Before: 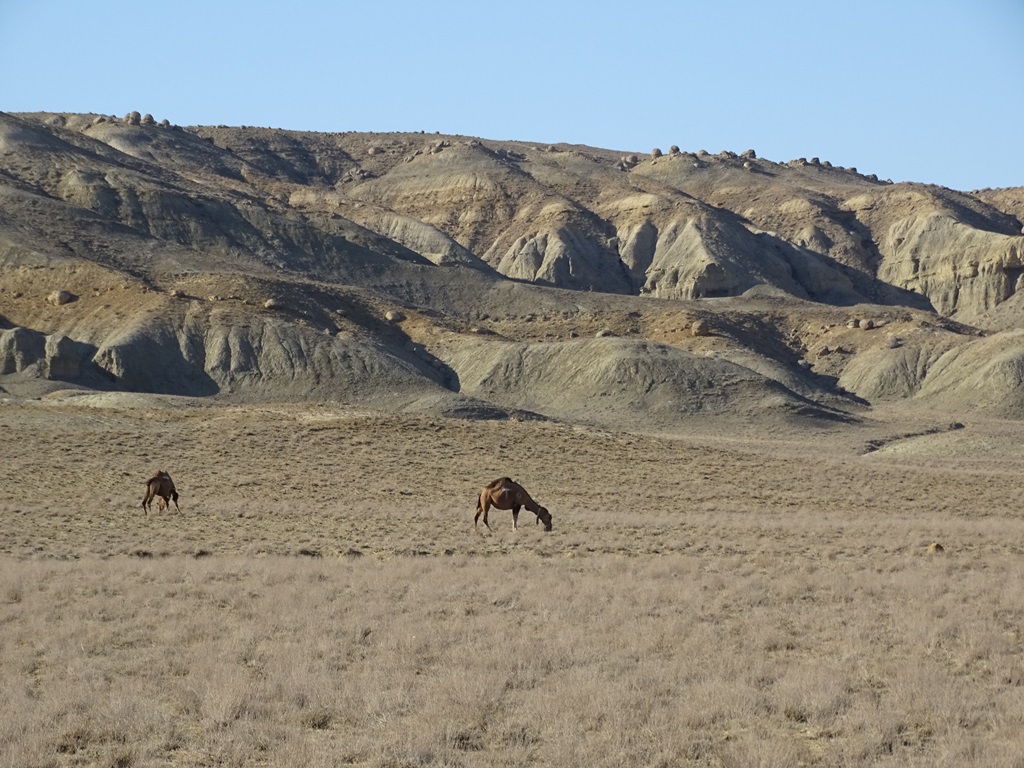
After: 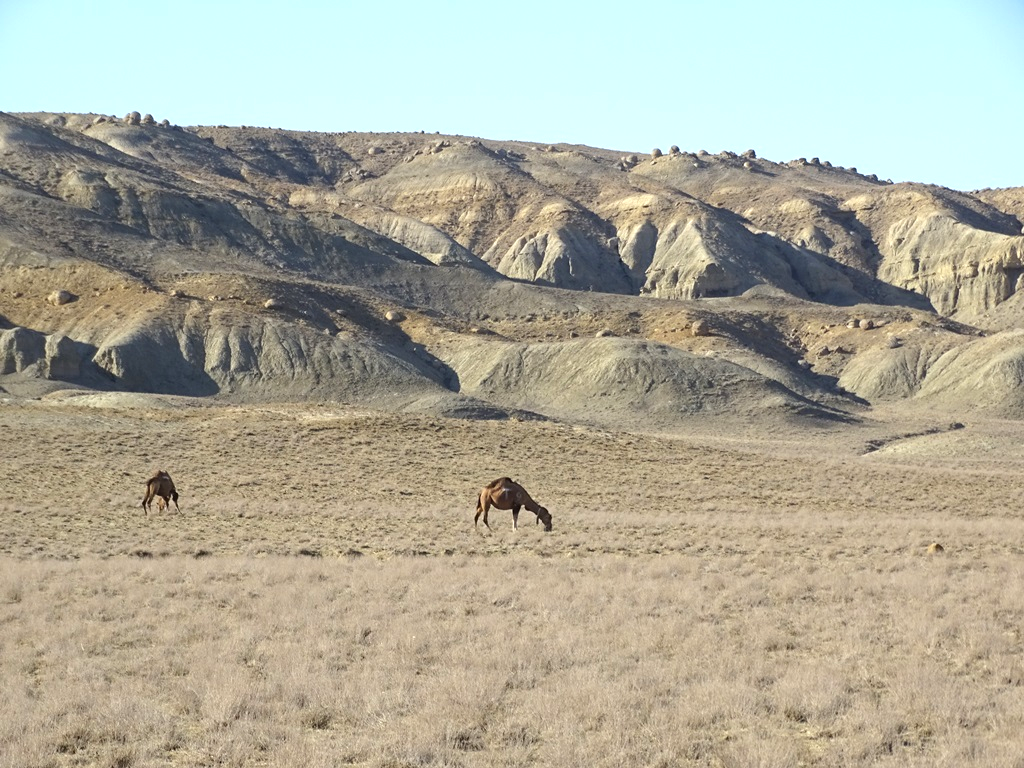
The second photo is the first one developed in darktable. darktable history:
tone equalizer: edges refinement/feathering 500, mask exposure compensation -1.57 EV, preserve details no
exposure: black level correction 0, exposure 0.694 EV
